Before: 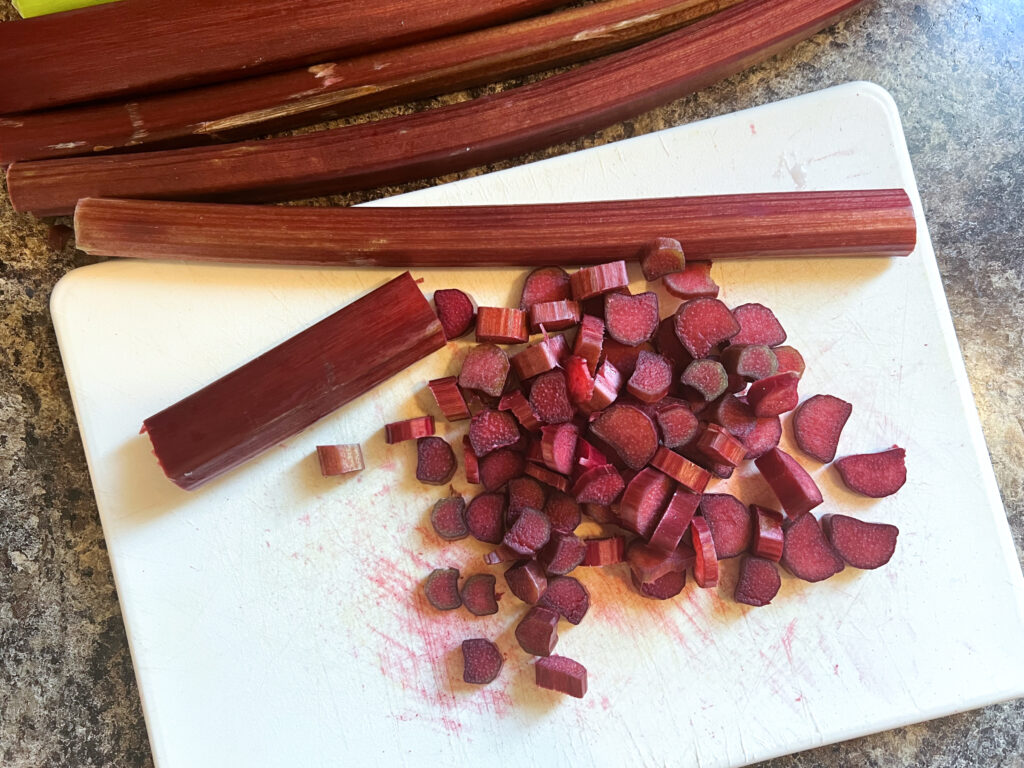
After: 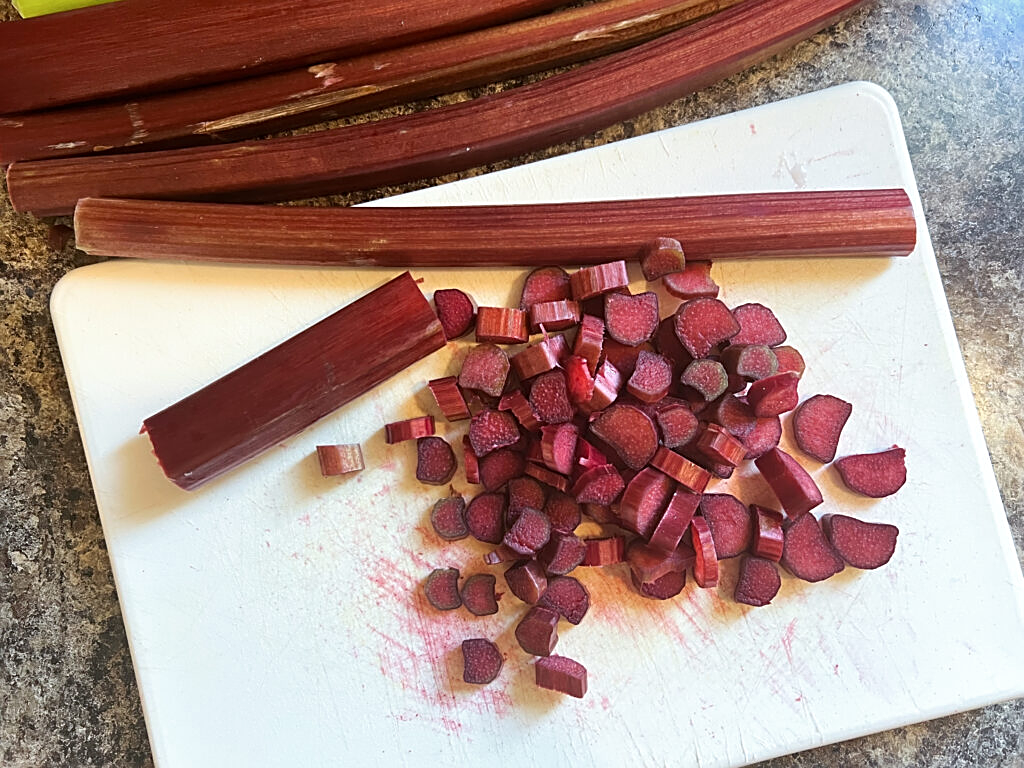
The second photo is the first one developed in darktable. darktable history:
sharpen: on, module defaults
exposure: exposure 0.014 EV, compensate highlight preservation false
color zones: curves: ch0 [(0, 0.5) (0.143, 0.5) (0.286, 0.5) (0.429, 0.495) (0.571, 0.437) (0.714, 0.44) (0.857, 0.496) (1, 0.5)]
